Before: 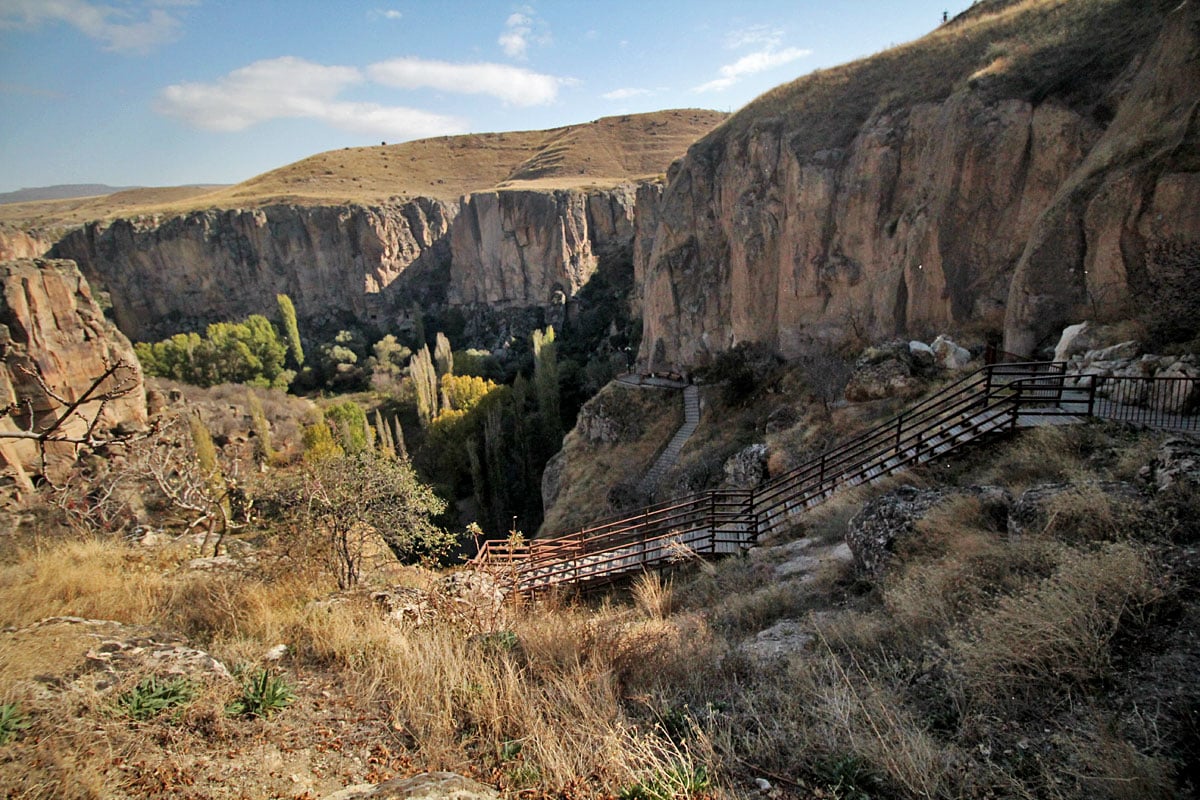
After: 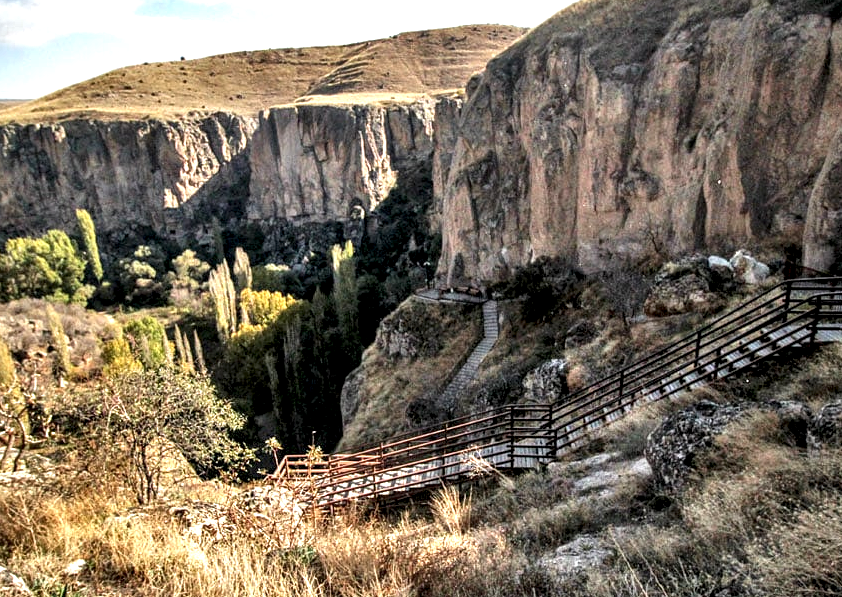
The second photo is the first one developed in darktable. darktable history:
exposure: black level correction 0, exposure 0.69 EV, compensate exposure bias true, compensate highlight preservation false
crop and rotate: left 16.83%, top 10.86%, right 12.969%, bottom 14.469%
shadows and highlights: shadows 20.85, highlights -35.6, soften with gaussian
local contrast: highlights 63%, shadows 53%, detail 169%, midtone range 0.518
